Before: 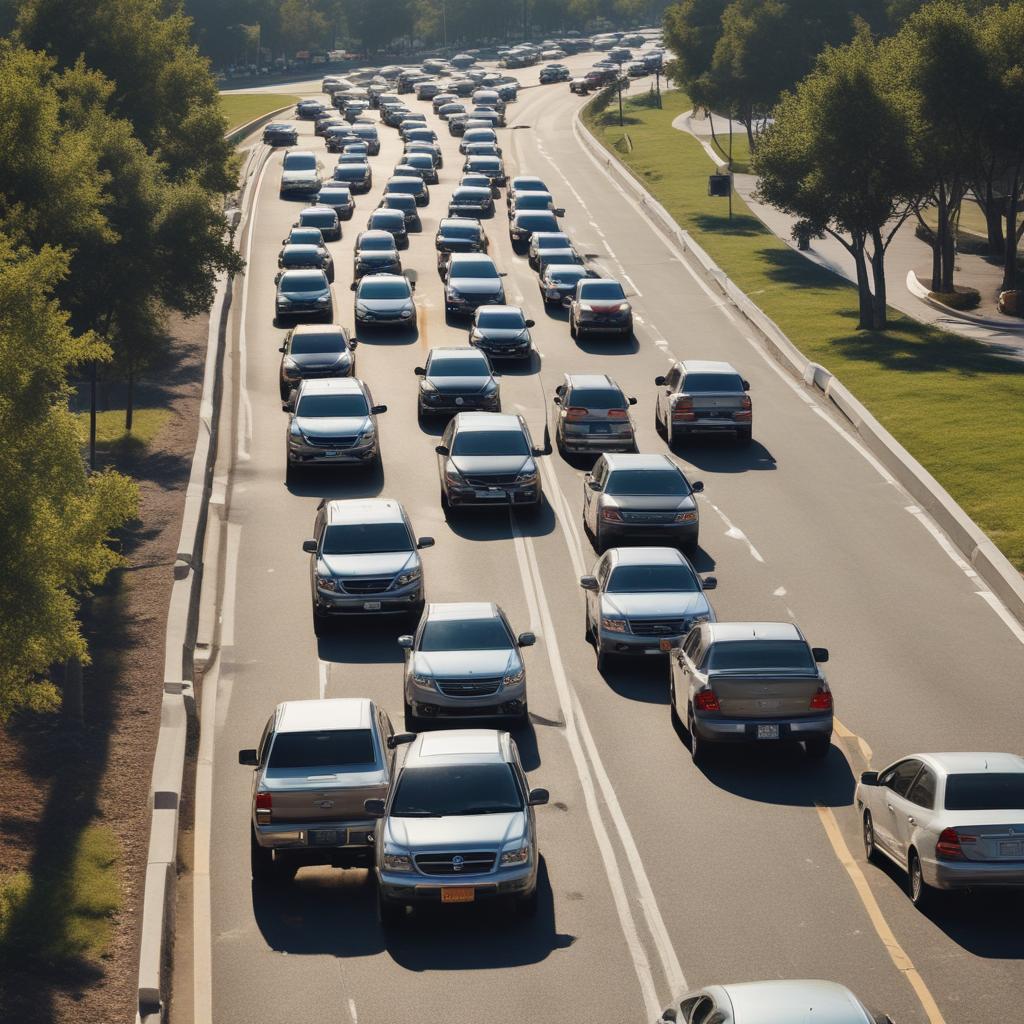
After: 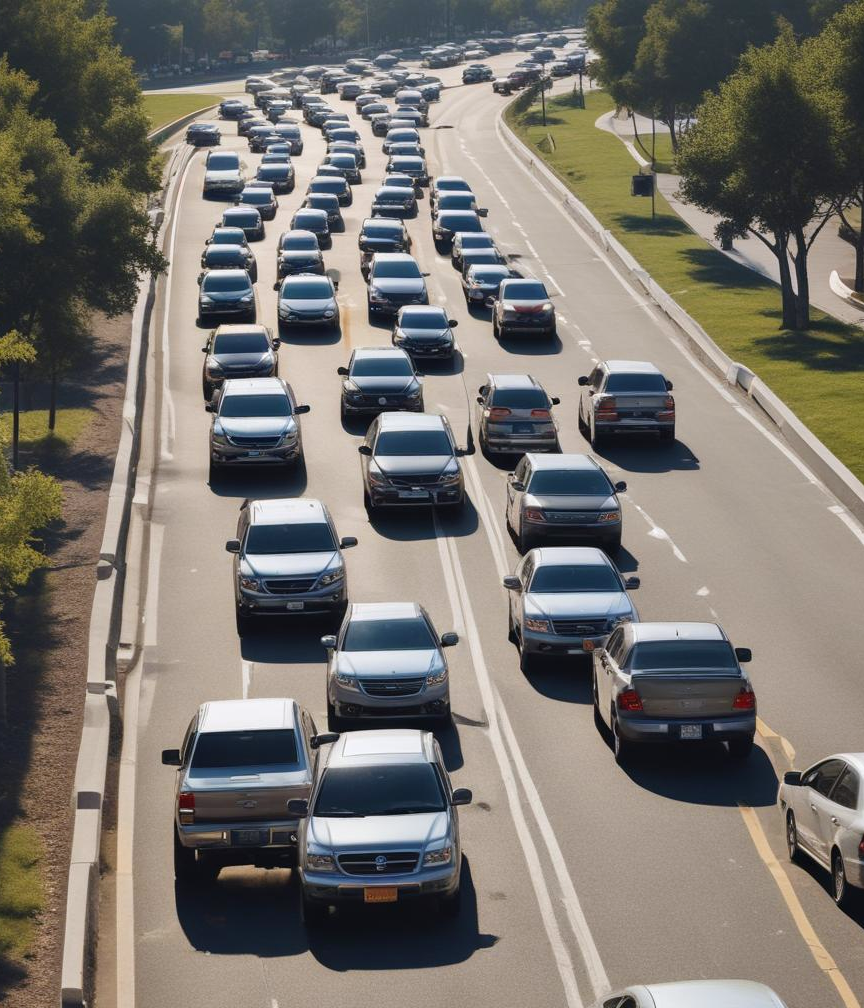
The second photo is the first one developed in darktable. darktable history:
crop: left 7.598%, right 7.873%
color correction: highlights b* 3
white balance: red 0.984, blue 1.059
